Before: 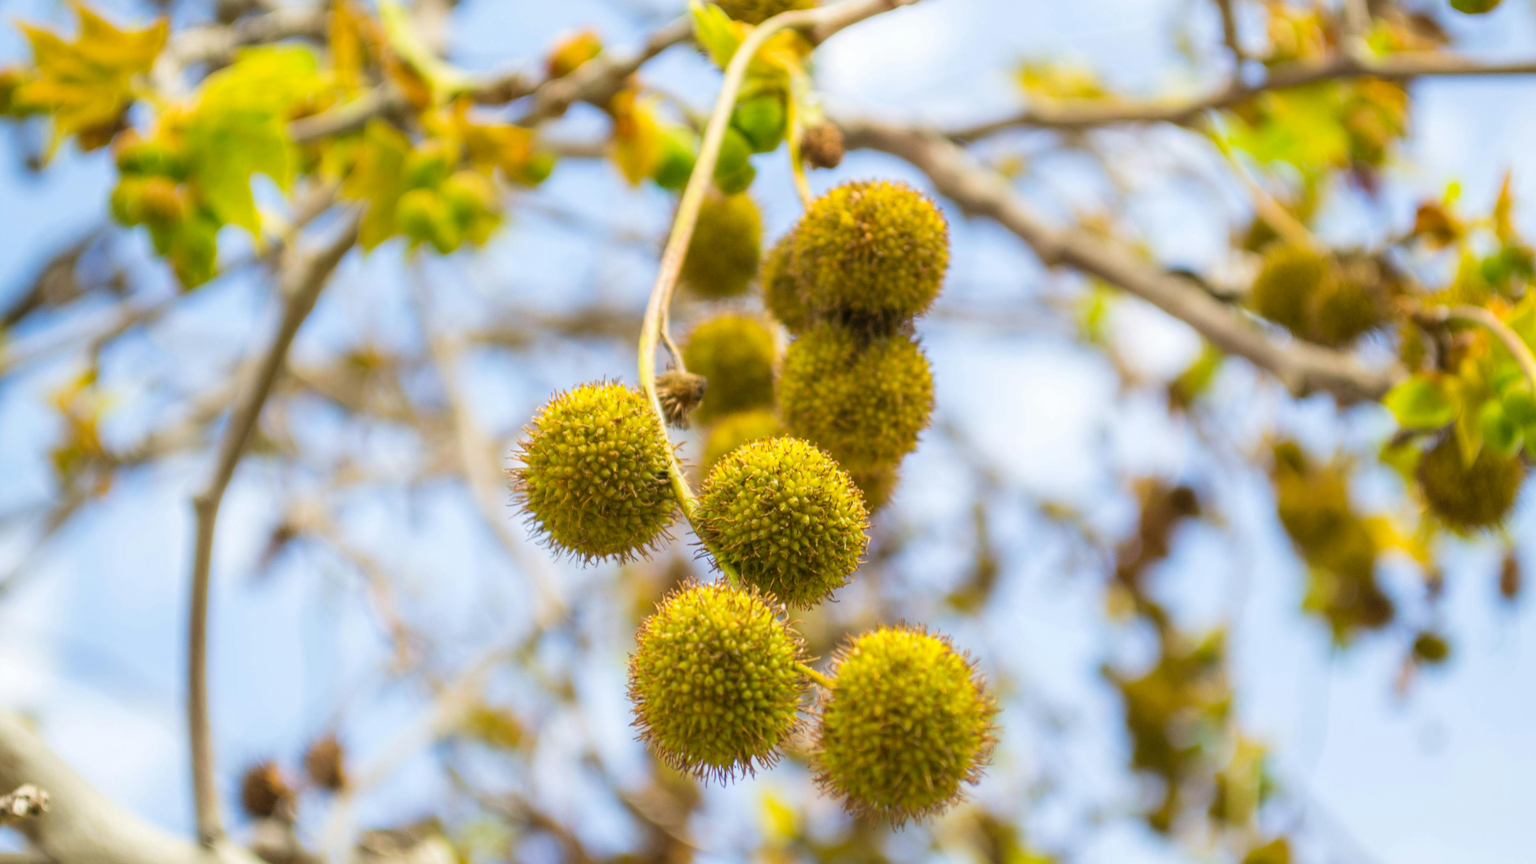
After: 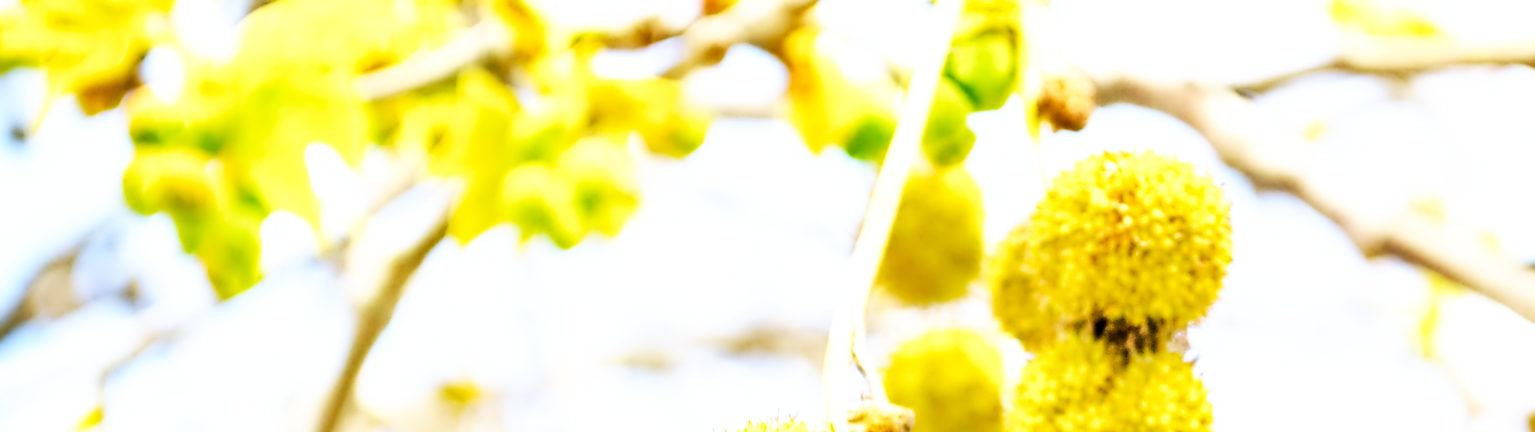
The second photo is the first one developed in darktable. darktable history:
base curve: curves: ch0 [(0, 0) (0.007, 0.004) (0.027, 0.03) (0.046, 0.07) (0.207, 0.54) (0.442, 0.872) (0.673, 0.972) (1, 1)], preserve colors none
contrast equalizer: octaves 7, y [[0.5, 0.542, 0.583, 0.625, 0.667, 0.708], [0.5 ×6], [0.5 ×6], [0, 0.033, 0.067, 0.1, 0.133, 0.167], [0, 0.05, 0.1, 0.15, 0.2, 0.25]]
exposure: black level correction 0, exposure 0.7 EV, compensate exposure bias true, compensate highlight preservation false
tone equalizer: -7 EV 0.15 EV, -6 EV 0.6 EV, -5 EV 1.15 EV, -4 EV 1.33 EV, -3 EV 1.15 EV, -2 EV 0.6 EV, -1 EV 0.15 EV, mask exposure compensation -0.5 EV
crop: left 0.579%, top 7.627%, right 23.167%, bottom 54.275%
rotate and perspective: rotation -0.45°, automatic cropping original format, crop left 0.008, crop right 0.992, crop top 0.012, crop bottom 0.988
white balance: red 0.974, blue 1.044
